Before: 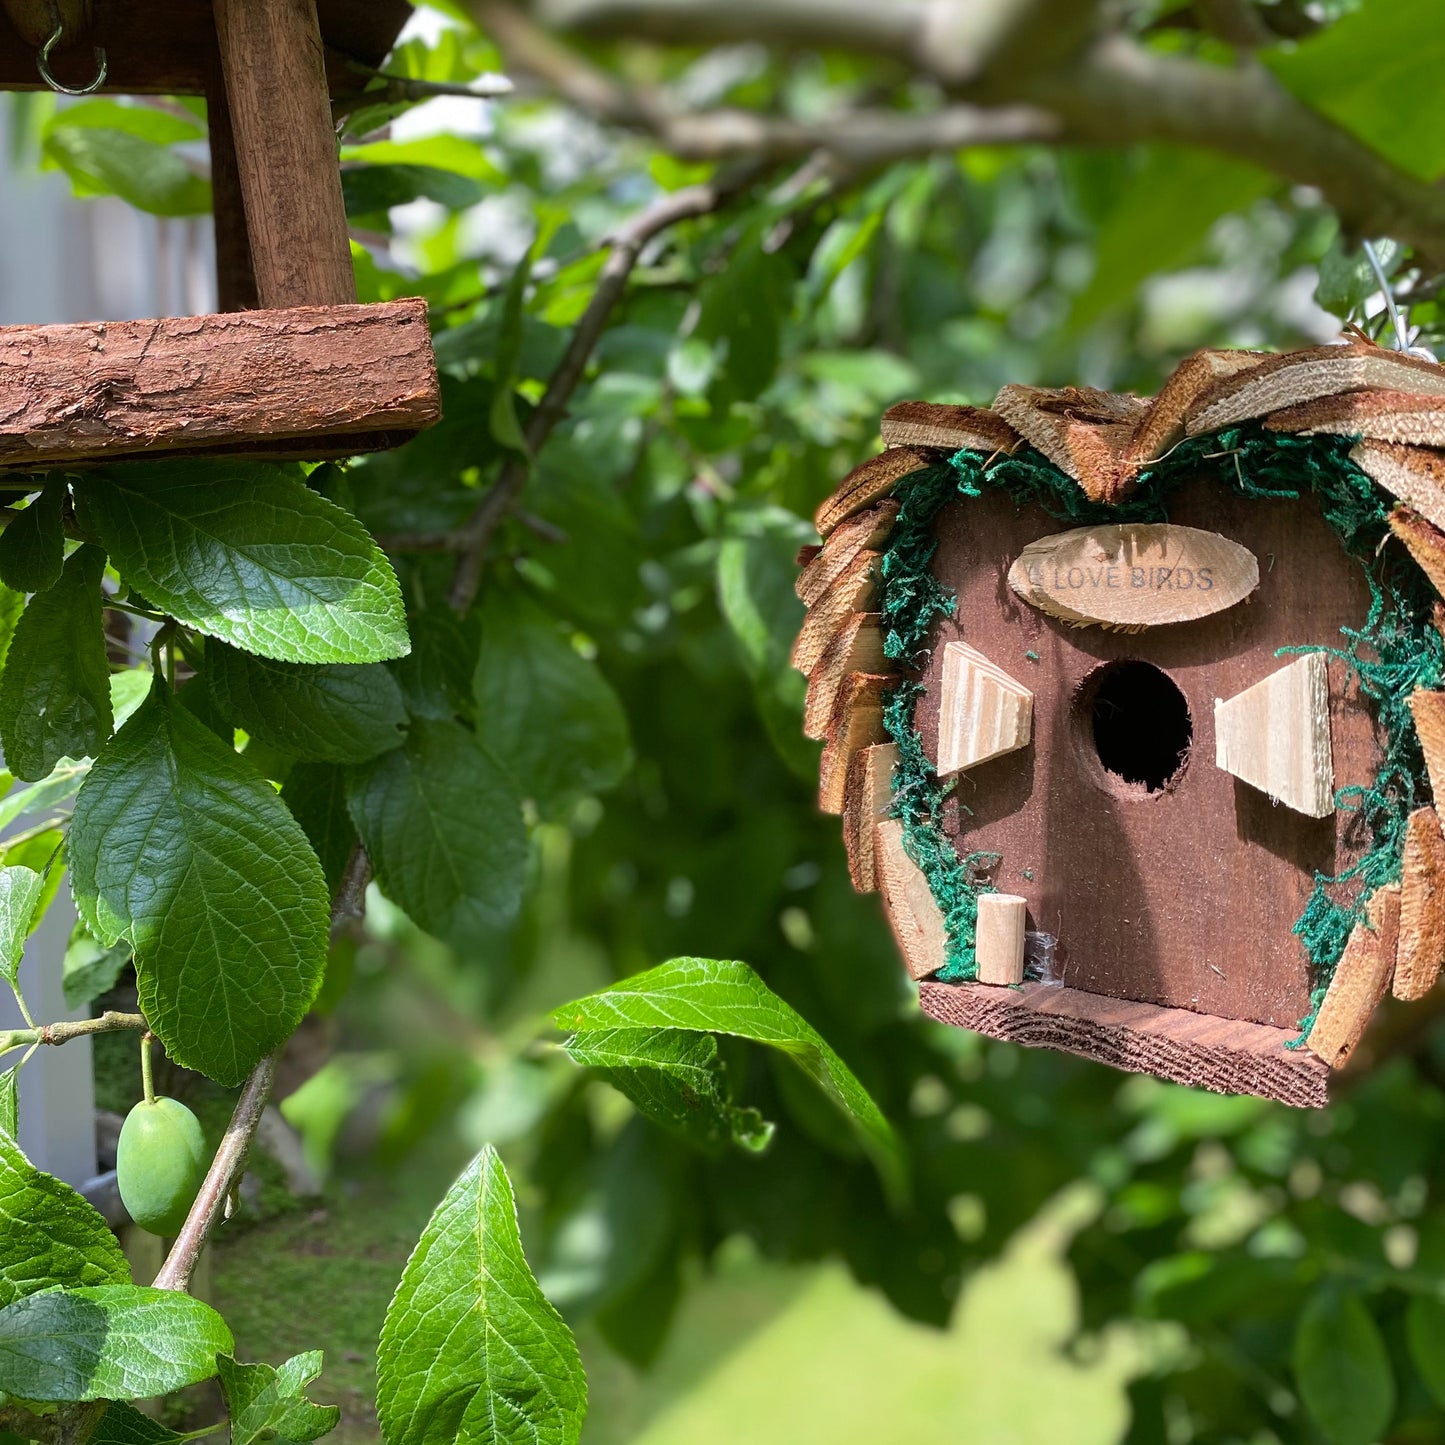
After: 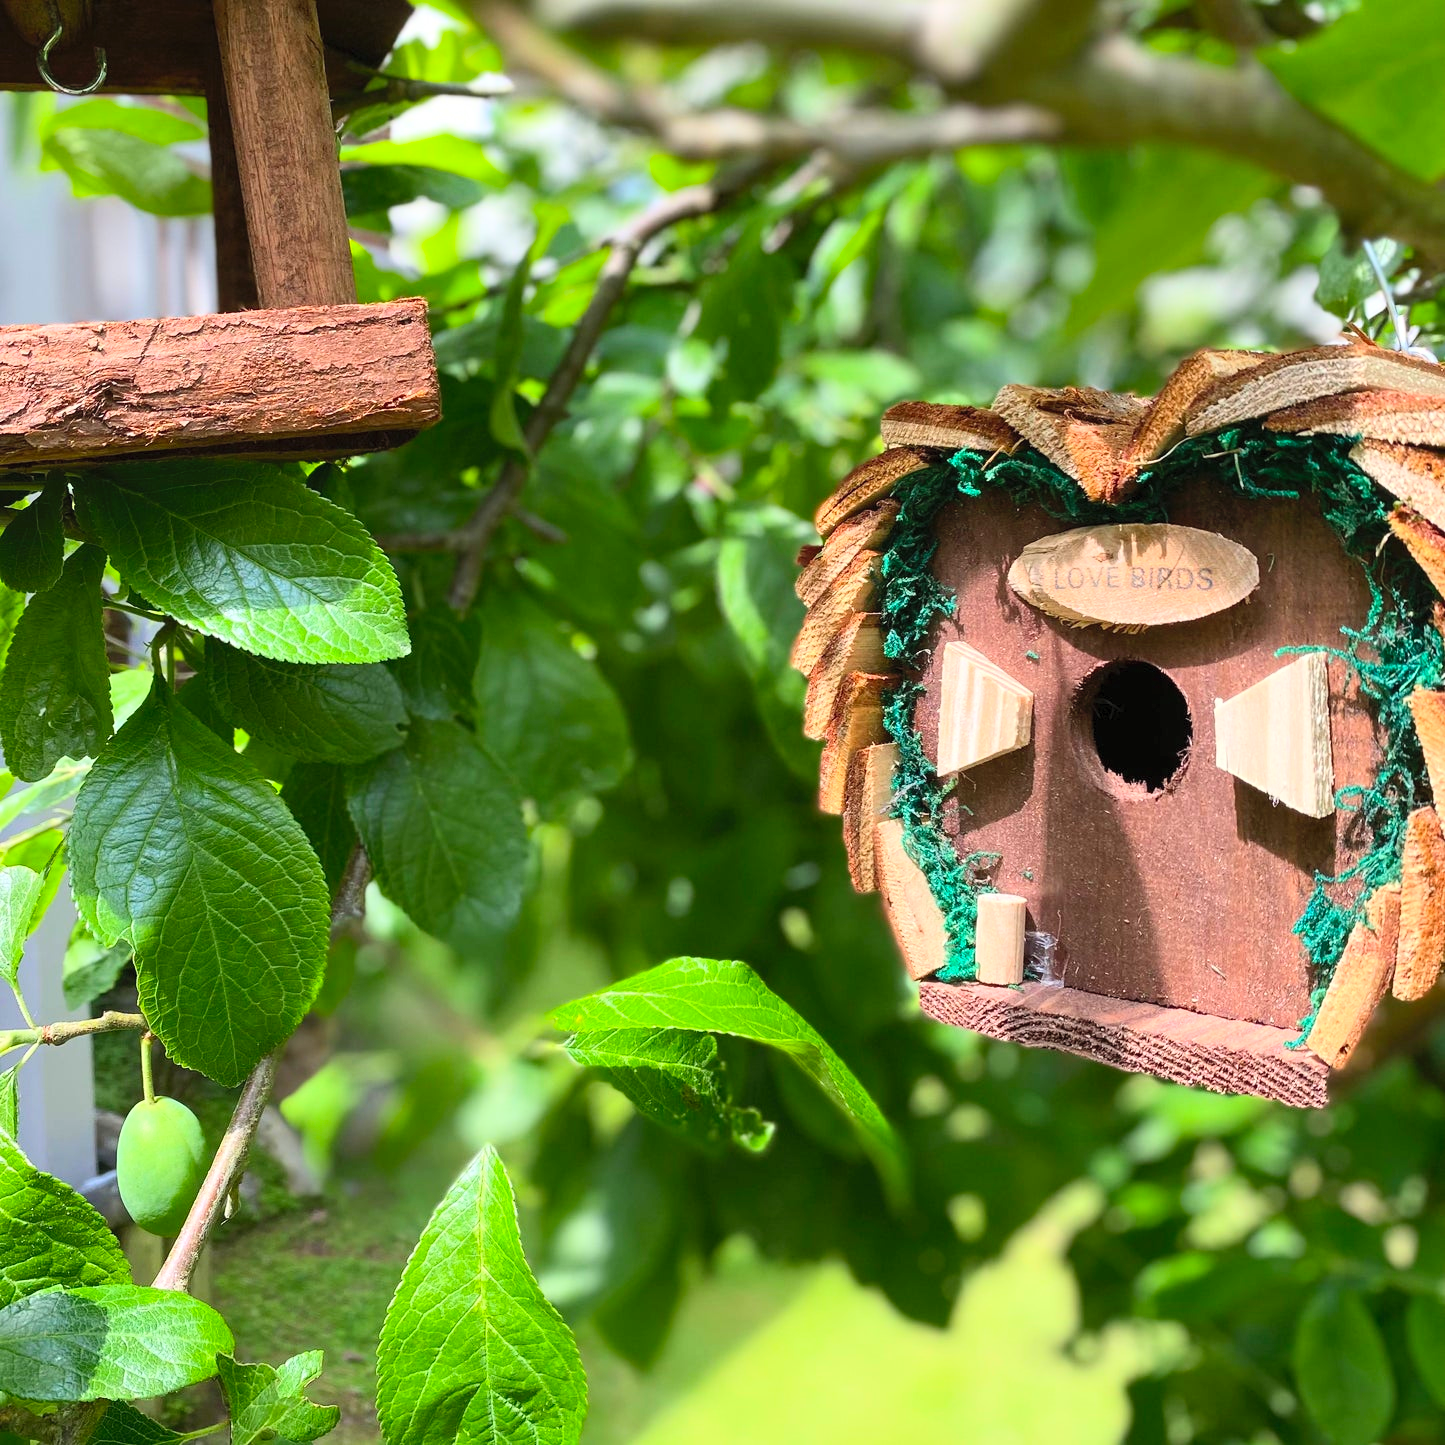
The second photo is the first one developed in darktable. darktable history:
contrast brightness saturation: contrast 0.24, brightness 0.269, saturation 0.39
